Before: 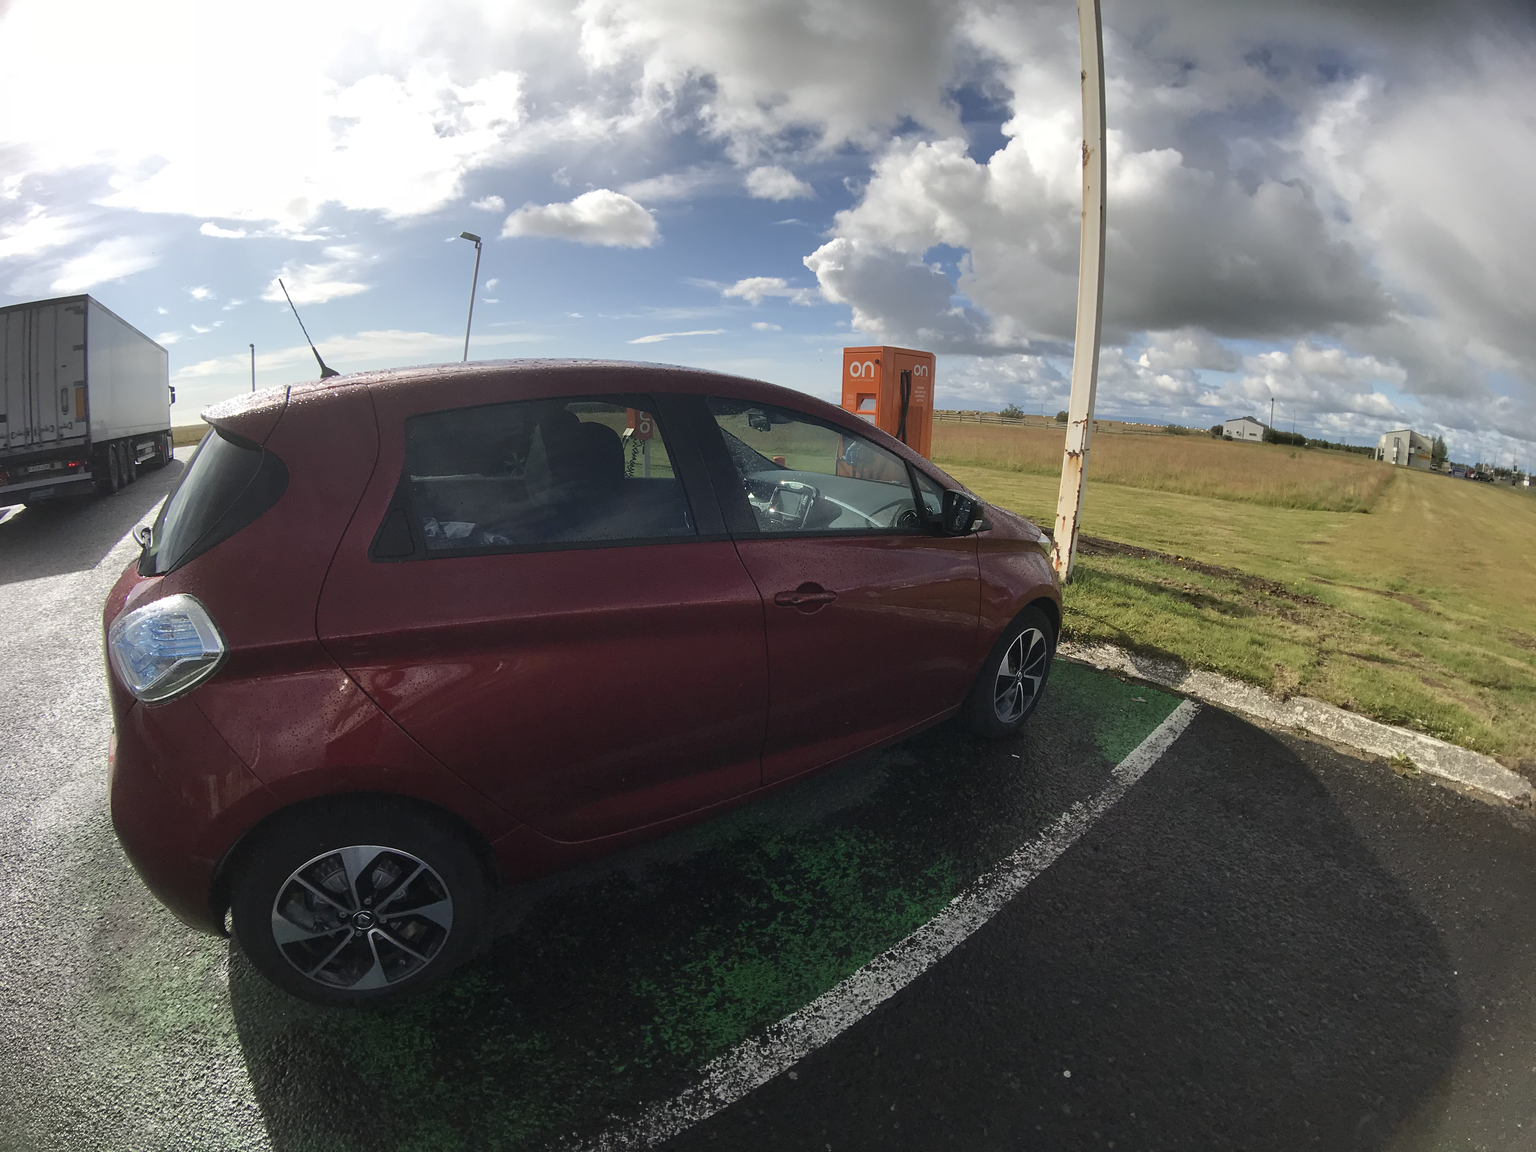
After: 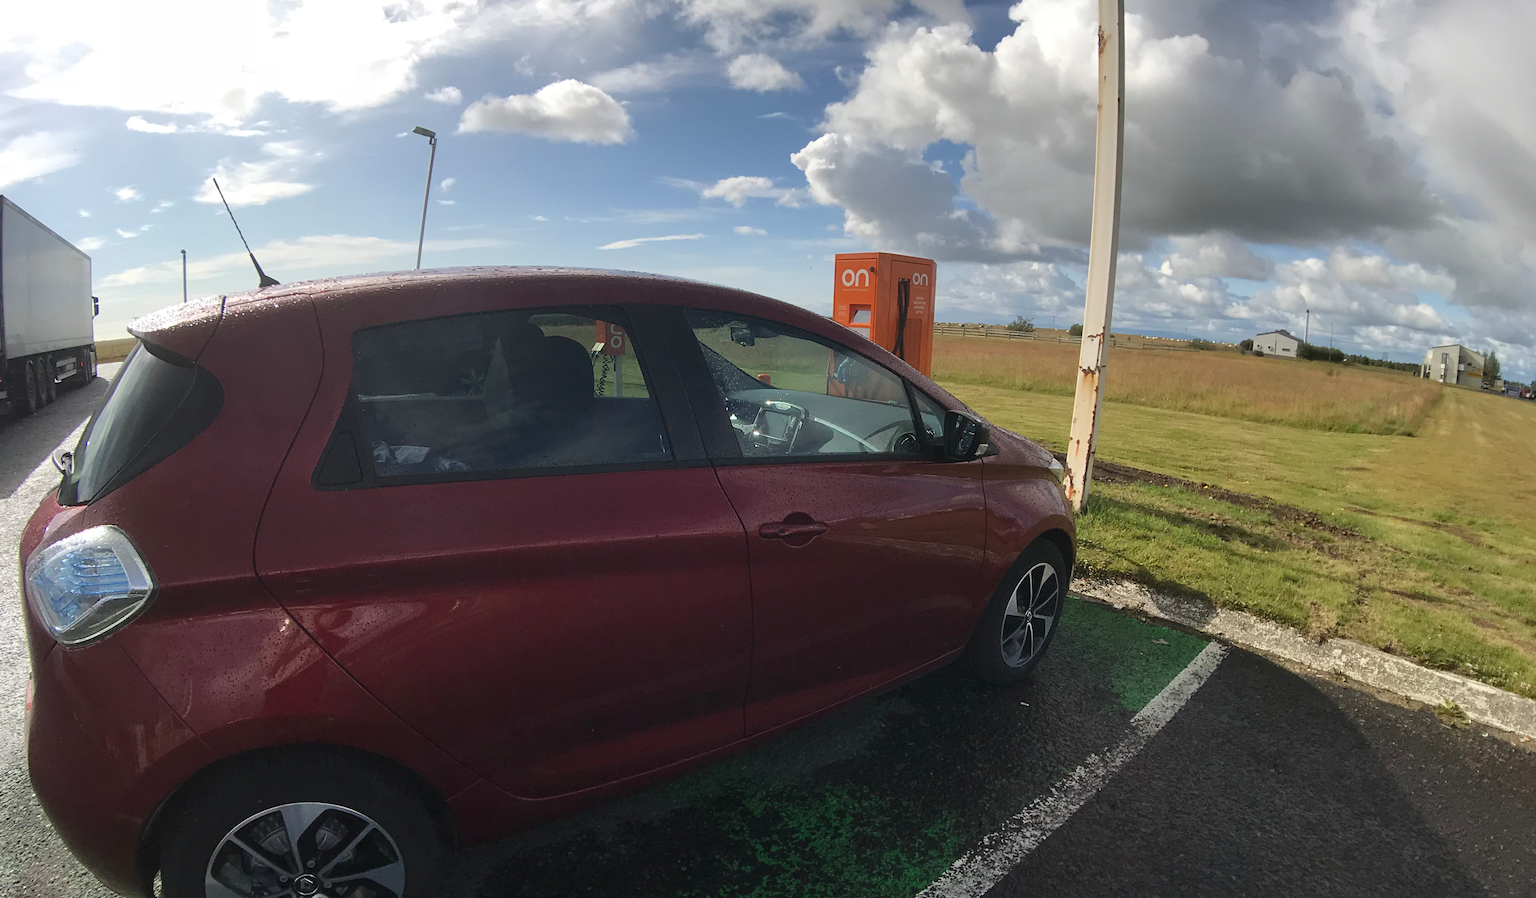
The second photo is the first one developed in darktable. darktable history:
crop: left 5.601%, top 10.204%, right 3.621%, bottom 18.982%
